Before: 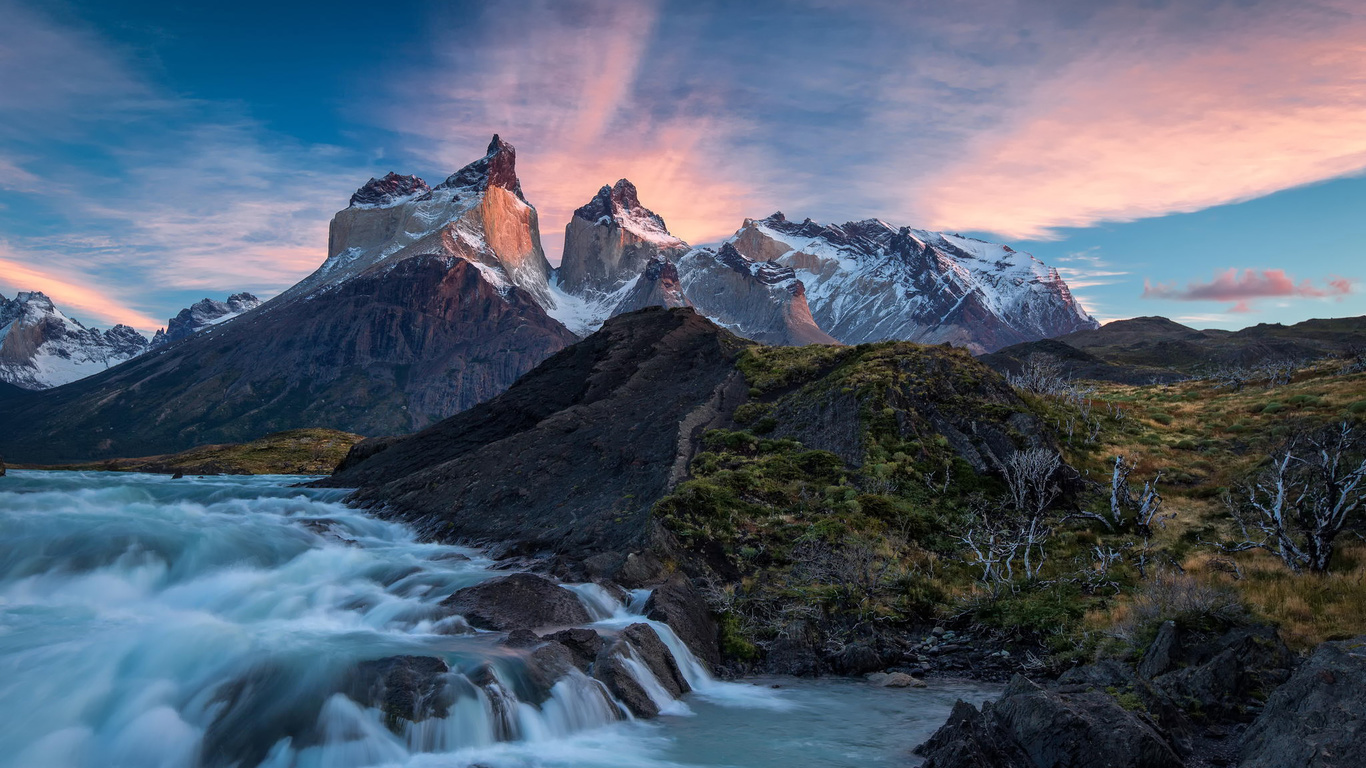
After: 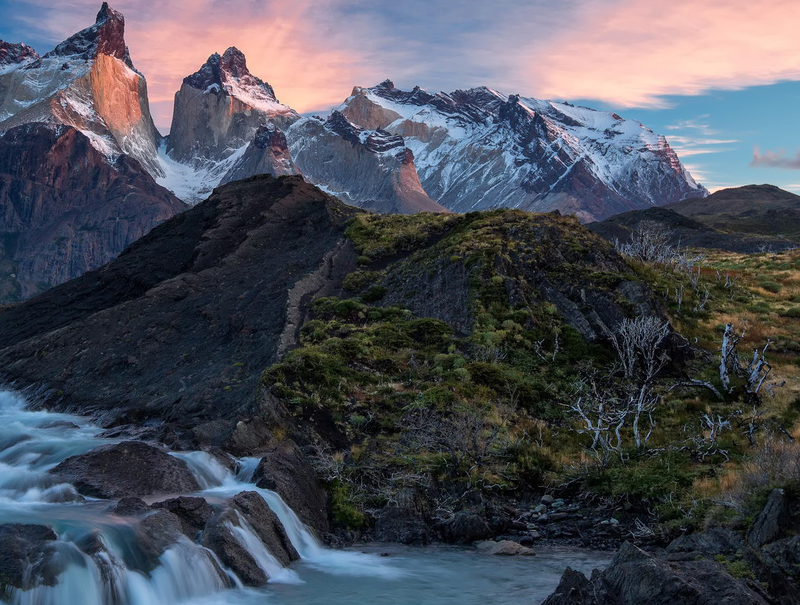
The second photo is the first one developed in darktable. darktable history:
crop and rotate: left 28.636%, top 17.235%, right 12.739%, bottom 3.882%
